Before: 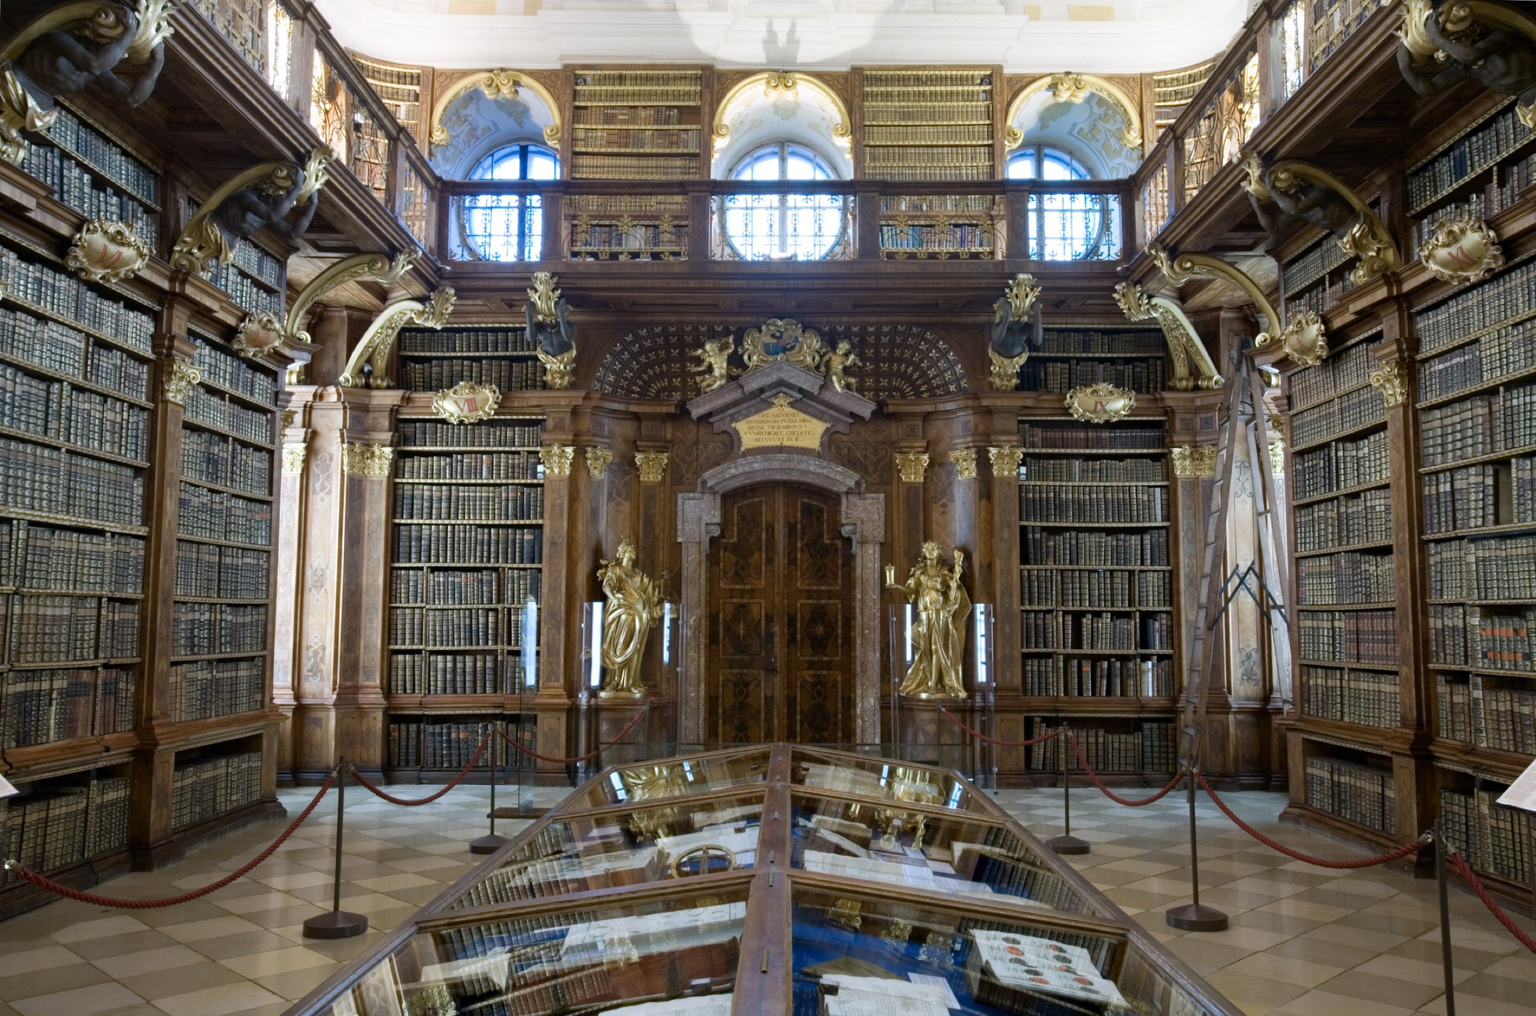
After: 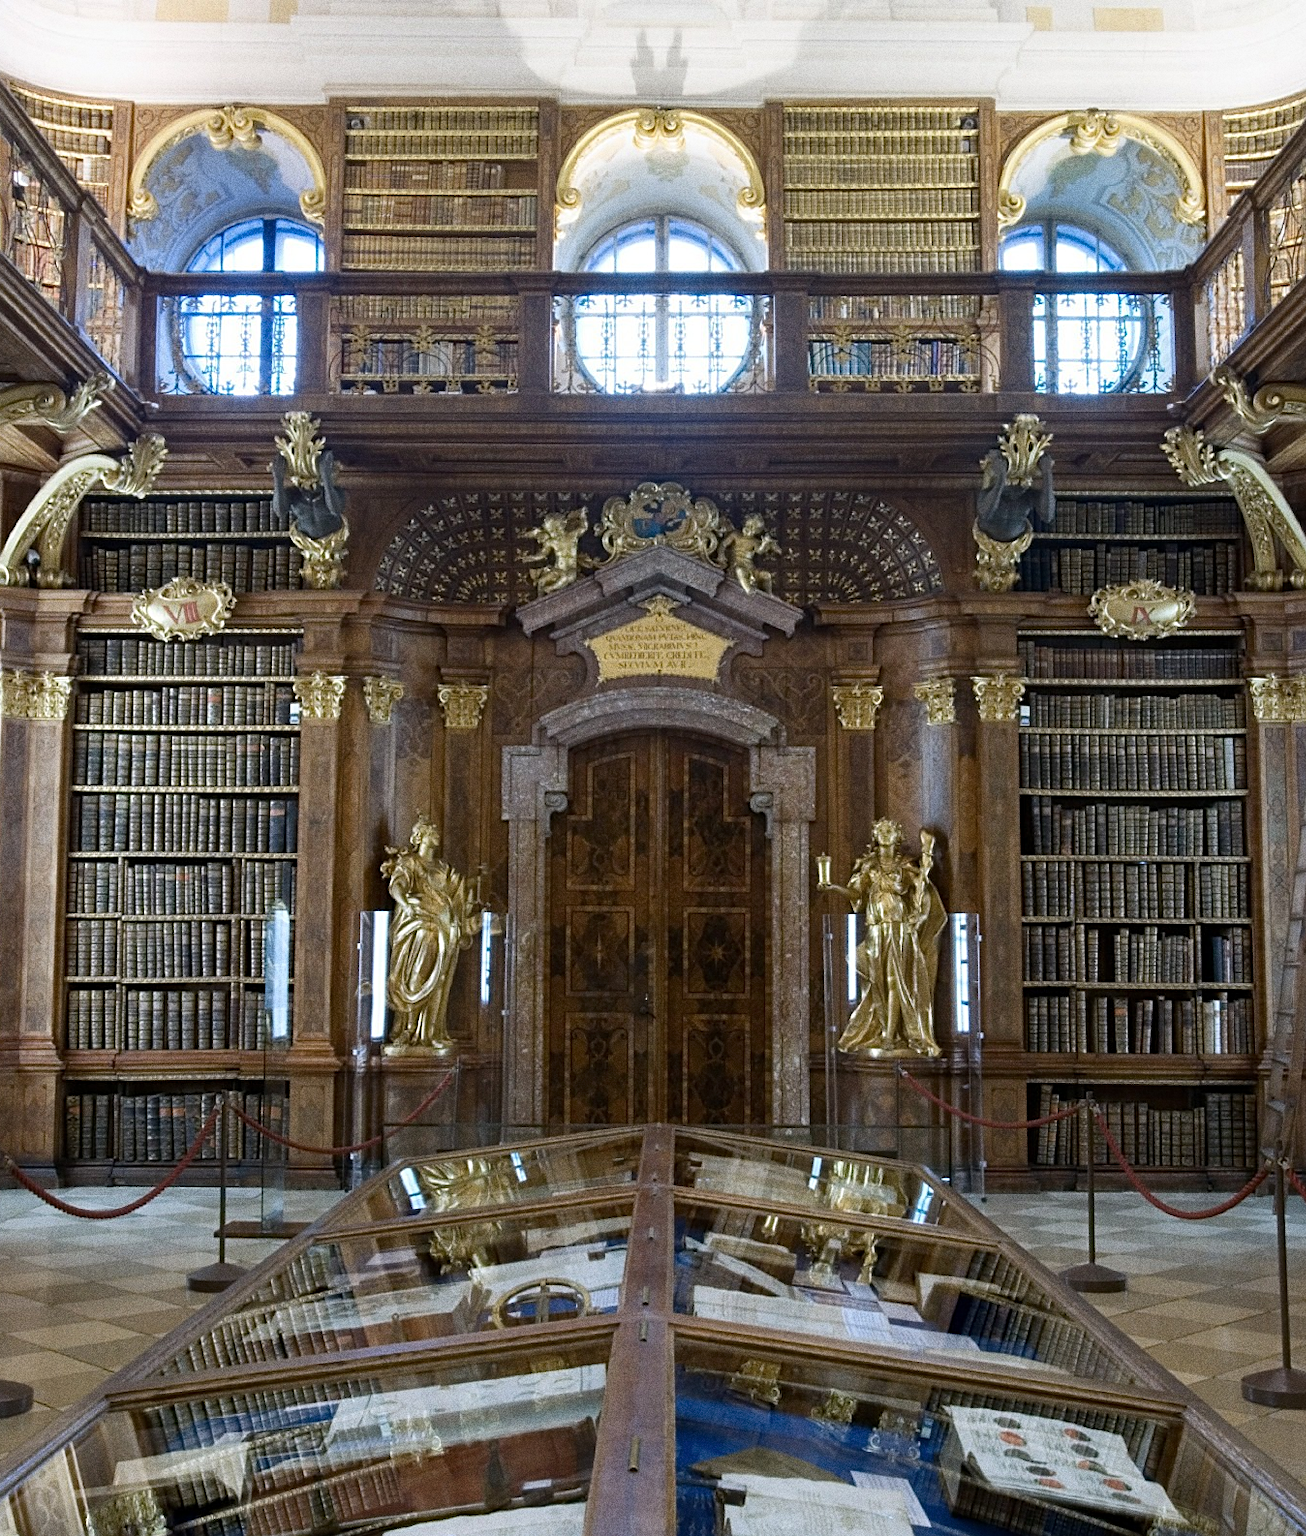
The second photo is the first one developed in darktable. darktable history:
sharpen: on, module defaults
crop and rotate: left 22.516%, right 21.234%
grain: coarseness 0.09 ISO, strength 40%
